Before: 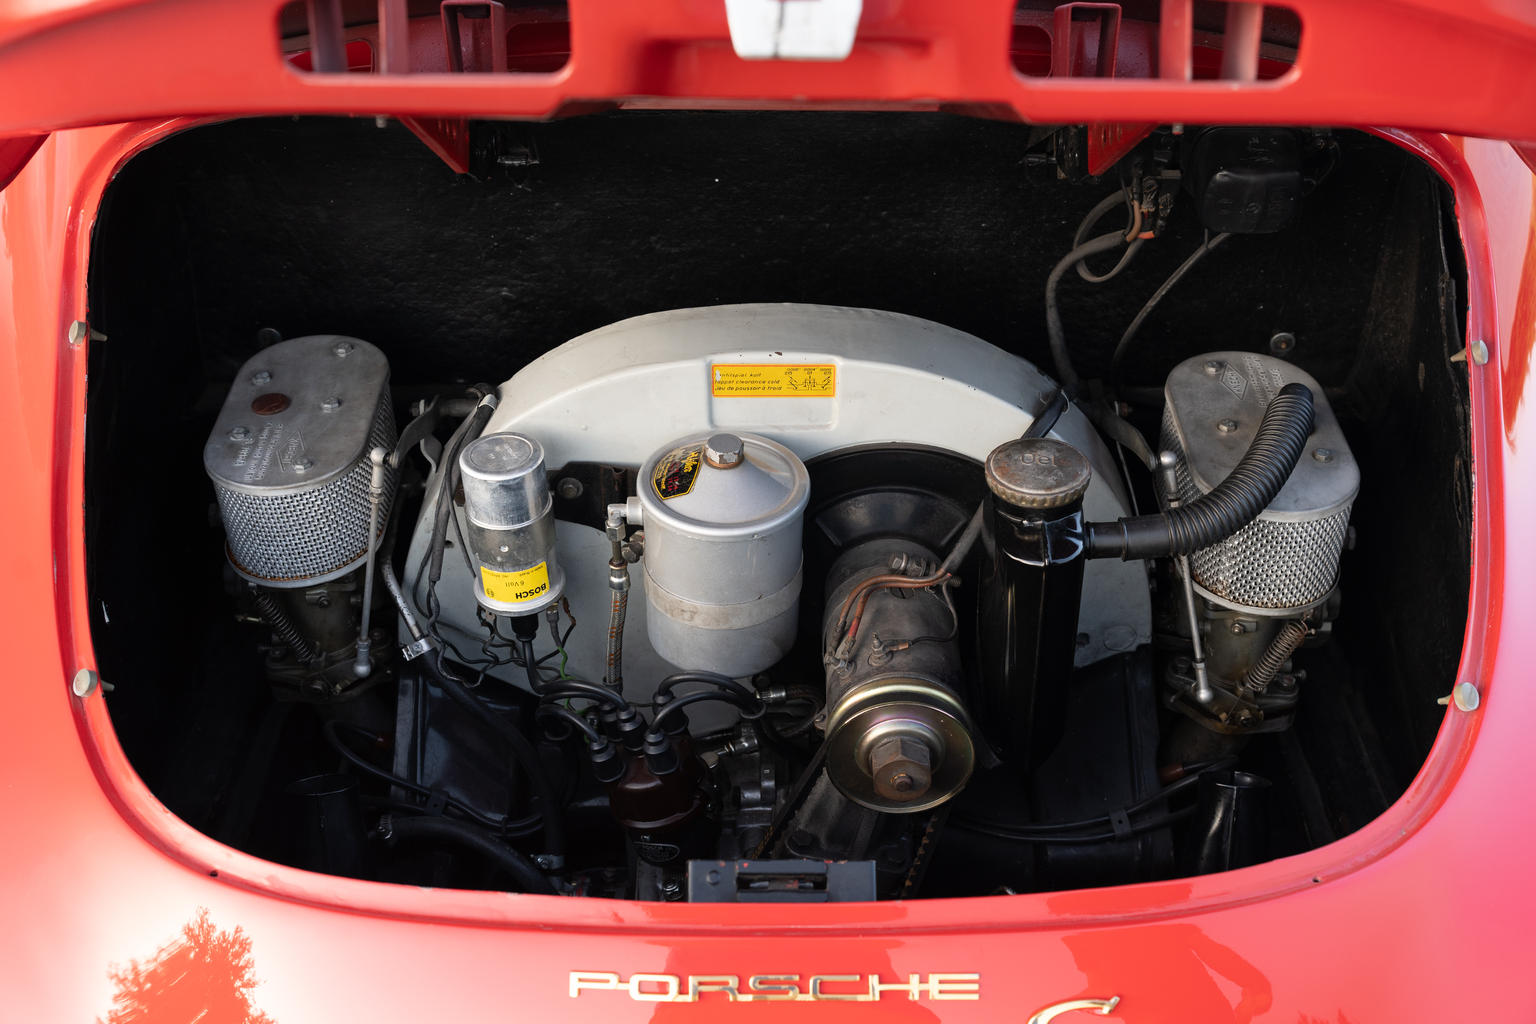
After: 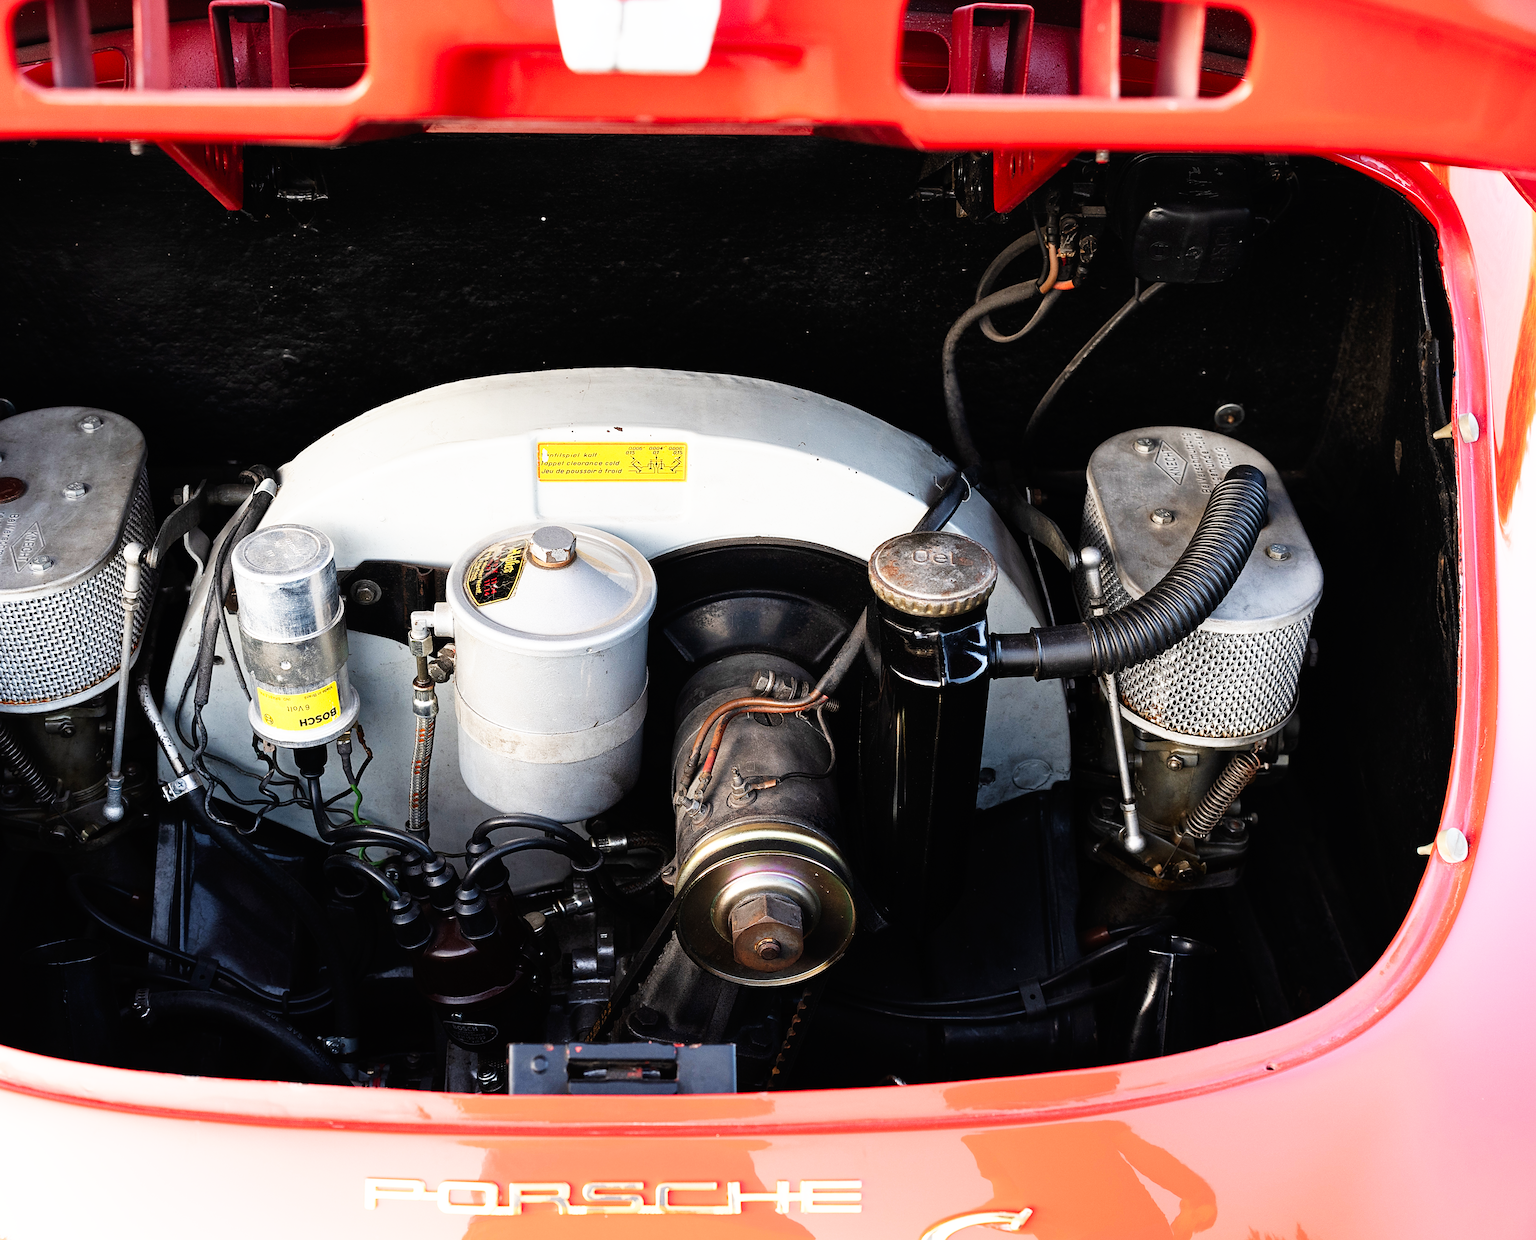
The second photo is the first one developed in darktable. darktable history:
crop: left 17.506%, bottom 0.042%
base curve: curves: ch0 [(0, 0) (0.007, 0.004) (0.027, 0.03) (0.046, 0.07) (0.207, 0.54) (0.442, 0.872) (0.673, 0.972) (1, 1)], preserve colors none
sharpen: amount 0.498
